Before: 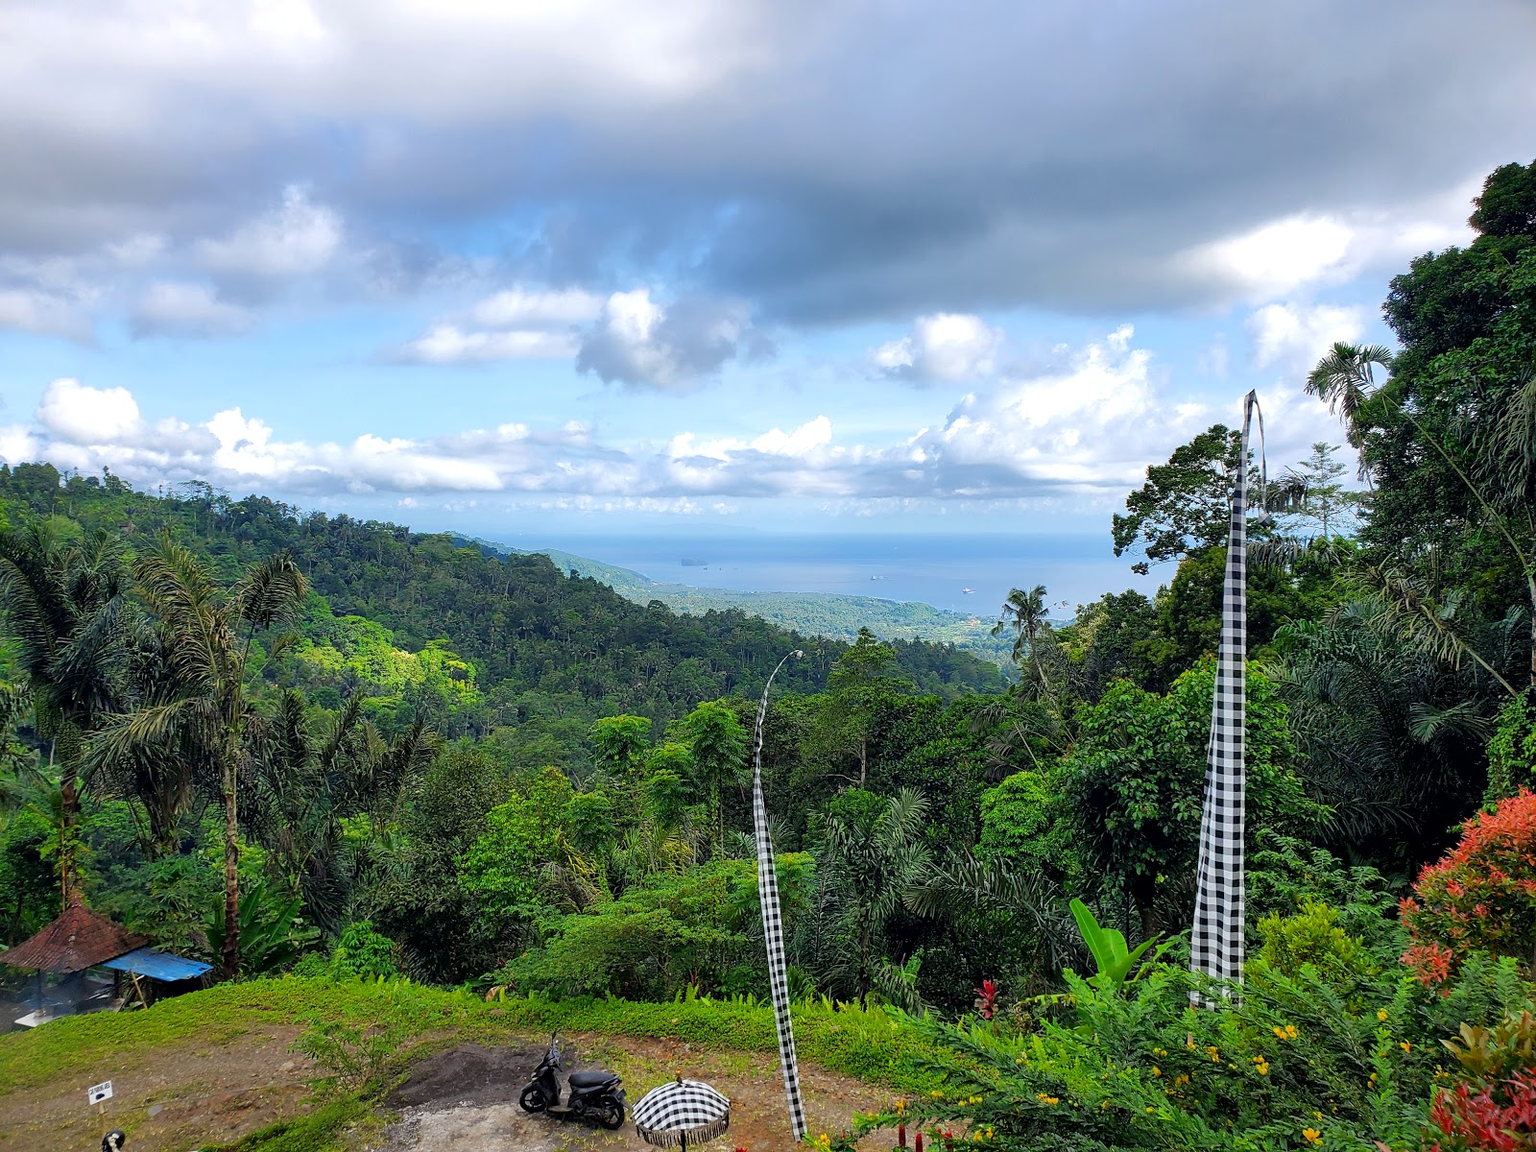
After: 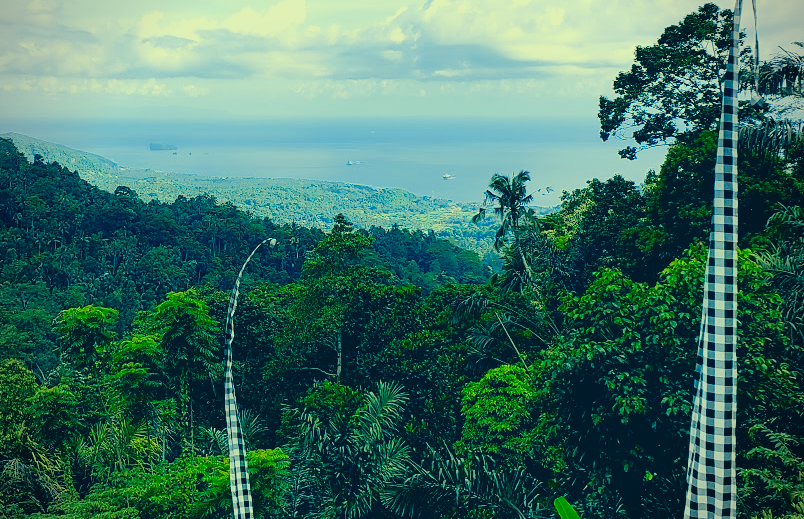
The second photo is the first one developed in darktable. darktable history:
crop: left 35.03%, top 36.625%, right 14.663%, bottom 20.057%
shadows and highlights: shadows -62.32, white point adjustment -5.22, highlights 61.59
filmic rgb: black relative exposure -5 EV, hardness 2.88, contrast 1.1, highlights saturation mix -20%
white balance: red 1.042, blue 1.17
vignetting: on, module defaults
color correction: highlights a* -15.58, highlights b* 40, shadows a* -40, shadows b* -26.18
